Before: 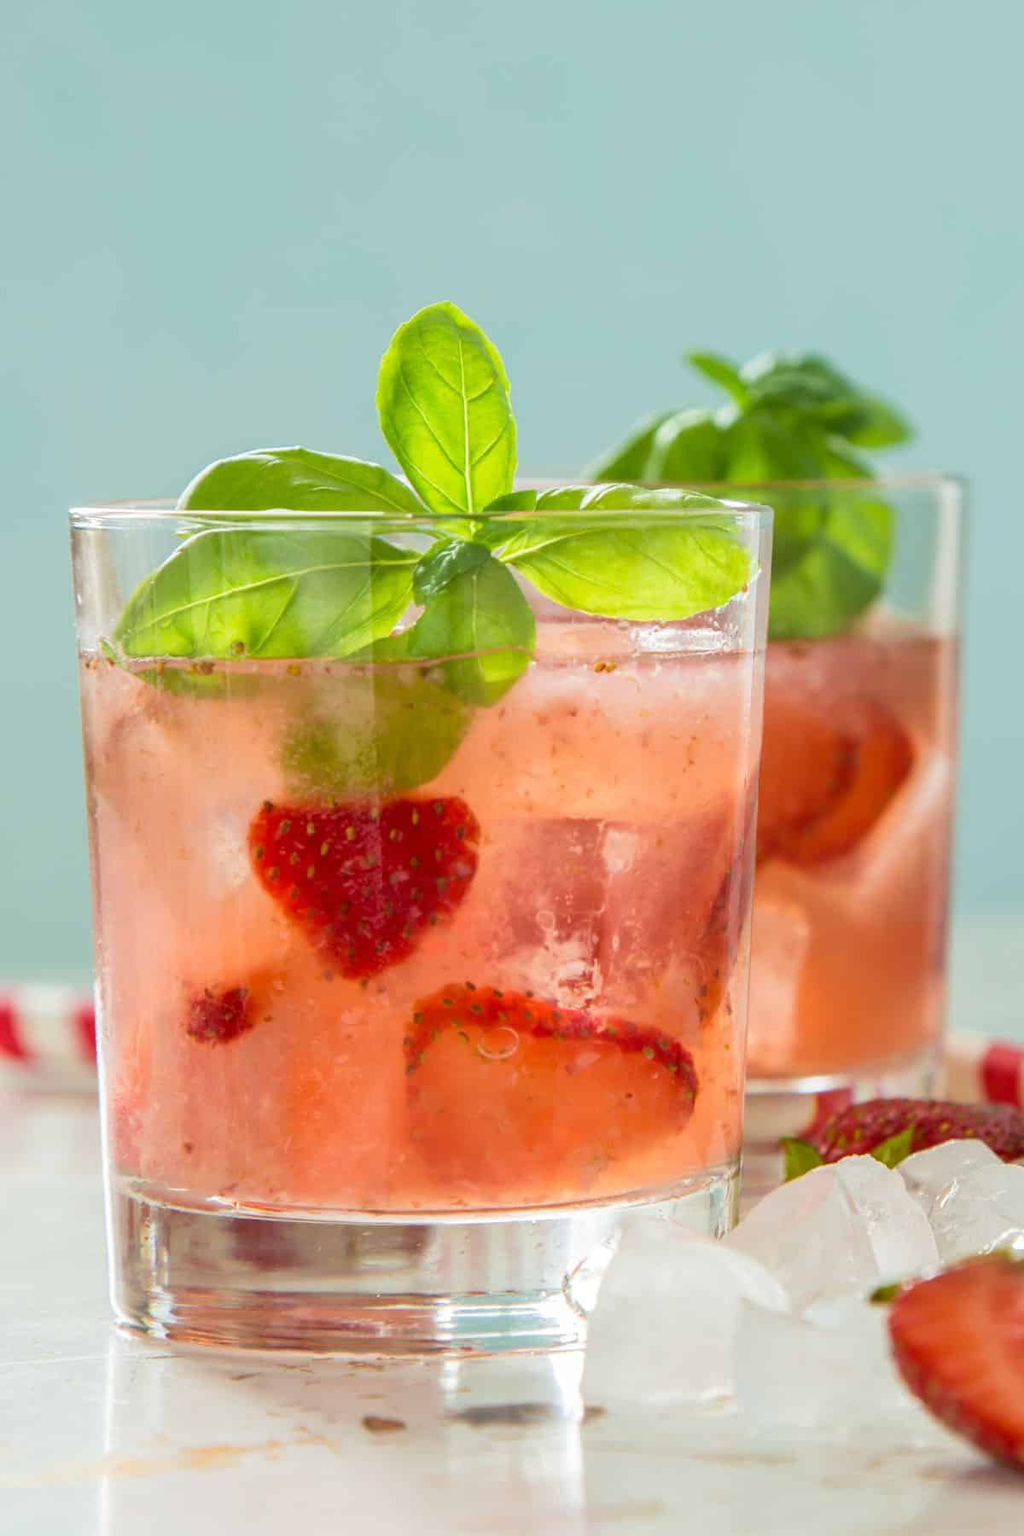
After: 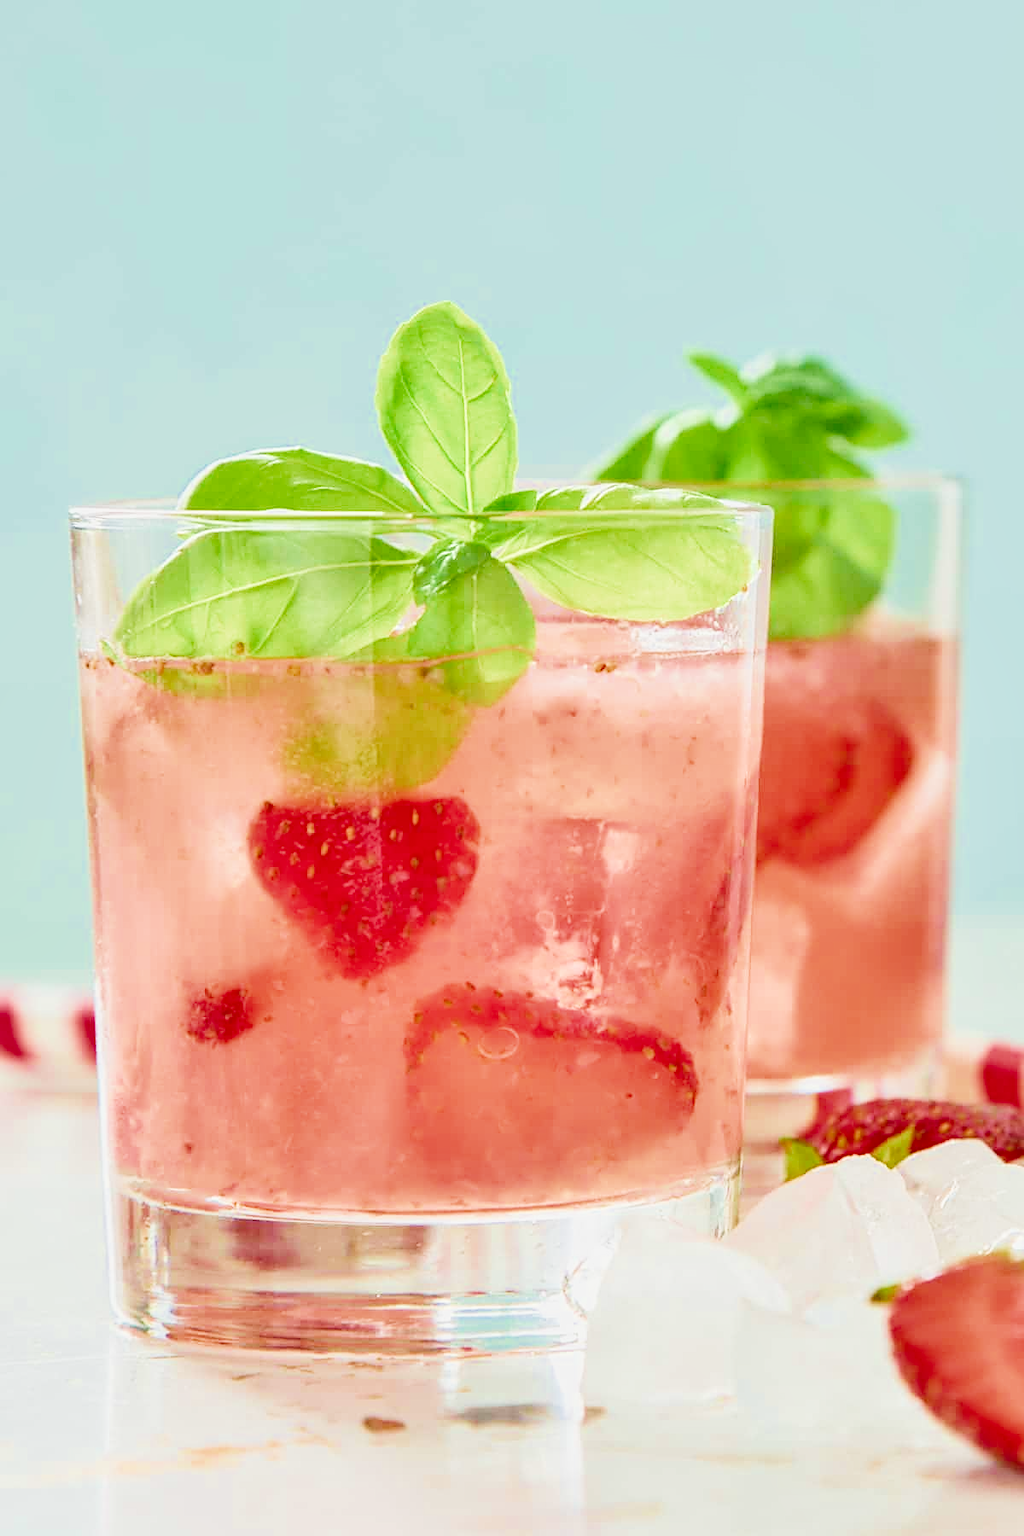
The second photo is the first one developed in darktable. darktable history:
sharpen: on, module defaults
filmic rgb: middle gray luminance 2.5%, black relative exposure -10 EV, white relative exposure 7 EV, threshold 6 EV, dynamic range scaling 10%, target black luminance 0%, hardness 3.19, latitude 44.39%, contrast 0.682, highlights saturation mix 5%, shadows ↔ highlights balance 13.63%, add noise in highlights 0, color science v3 (2019), use custom middle-gray values true, iterations of high-quality reconstruction 0, contrast in highlights soft, enable highlight reconstruction true
shadows and highlights: low approximation 0.01, soften with gaussian
